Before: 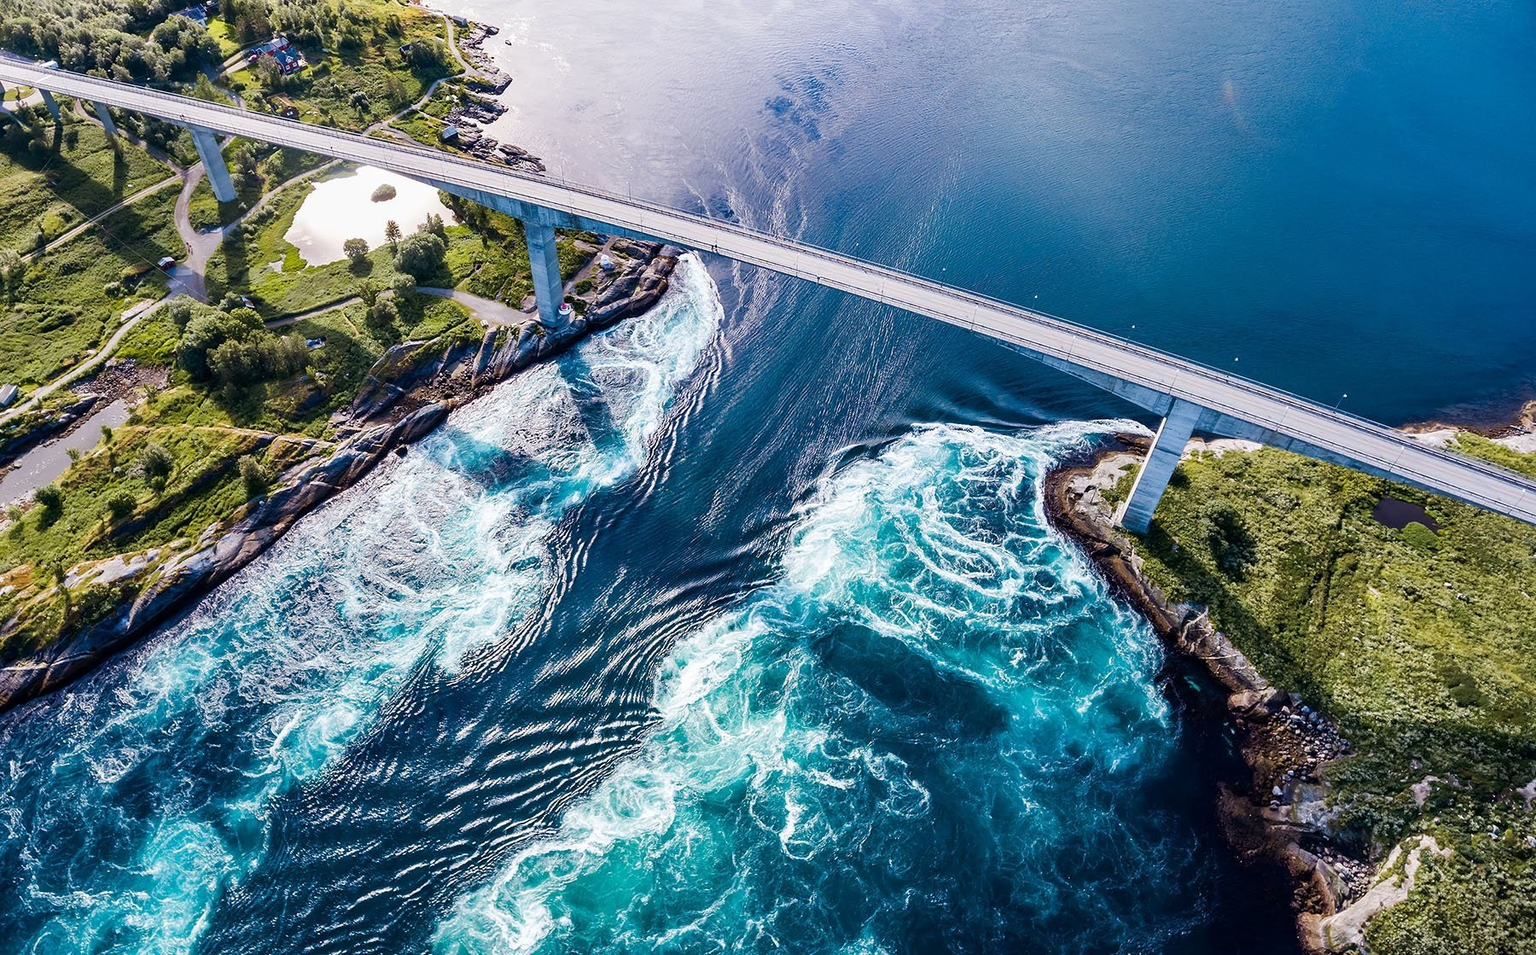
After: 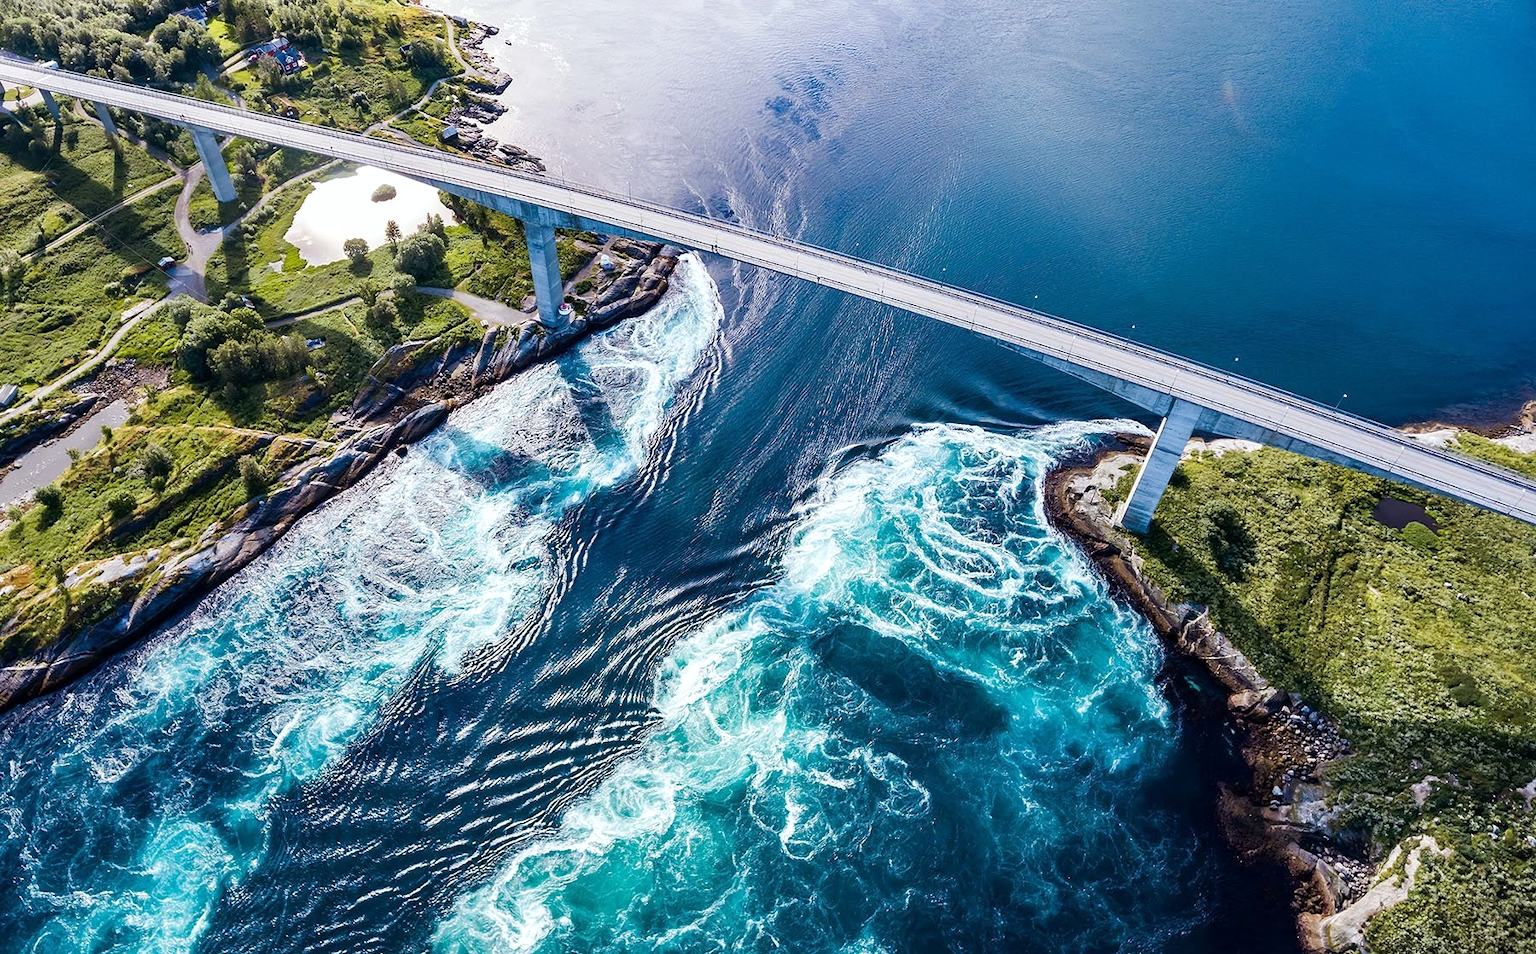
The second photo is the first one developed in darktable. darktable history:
white balance: red 0.978, blue 0.999
exposure: exposure 0.127 EV, compensate highlight preservation false
